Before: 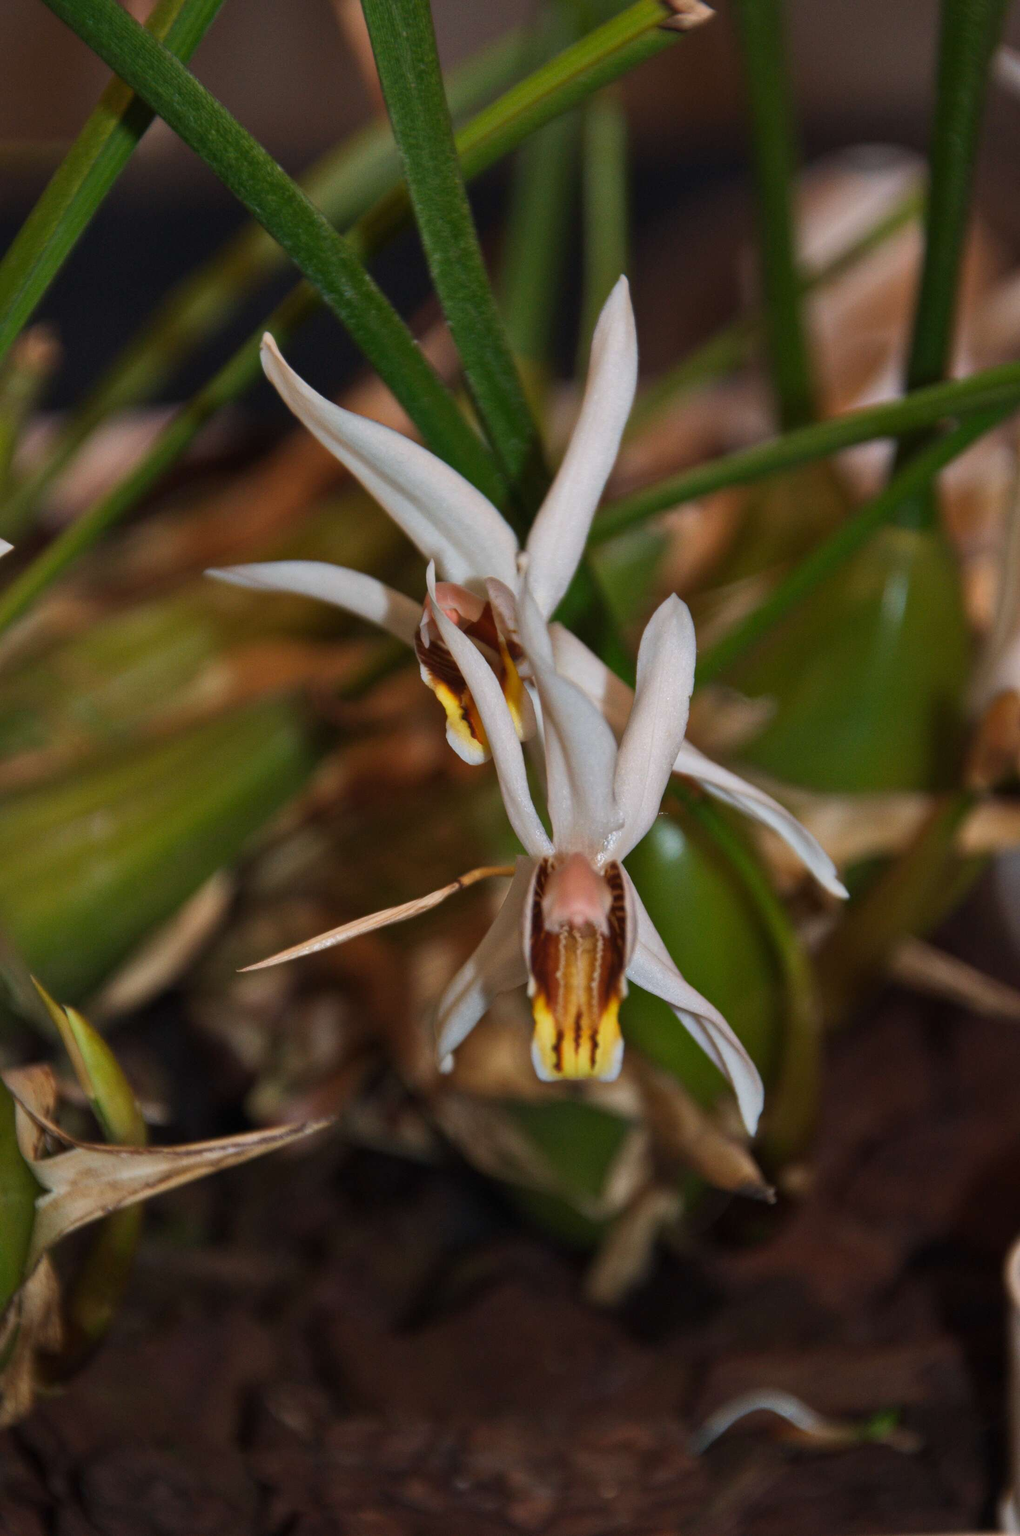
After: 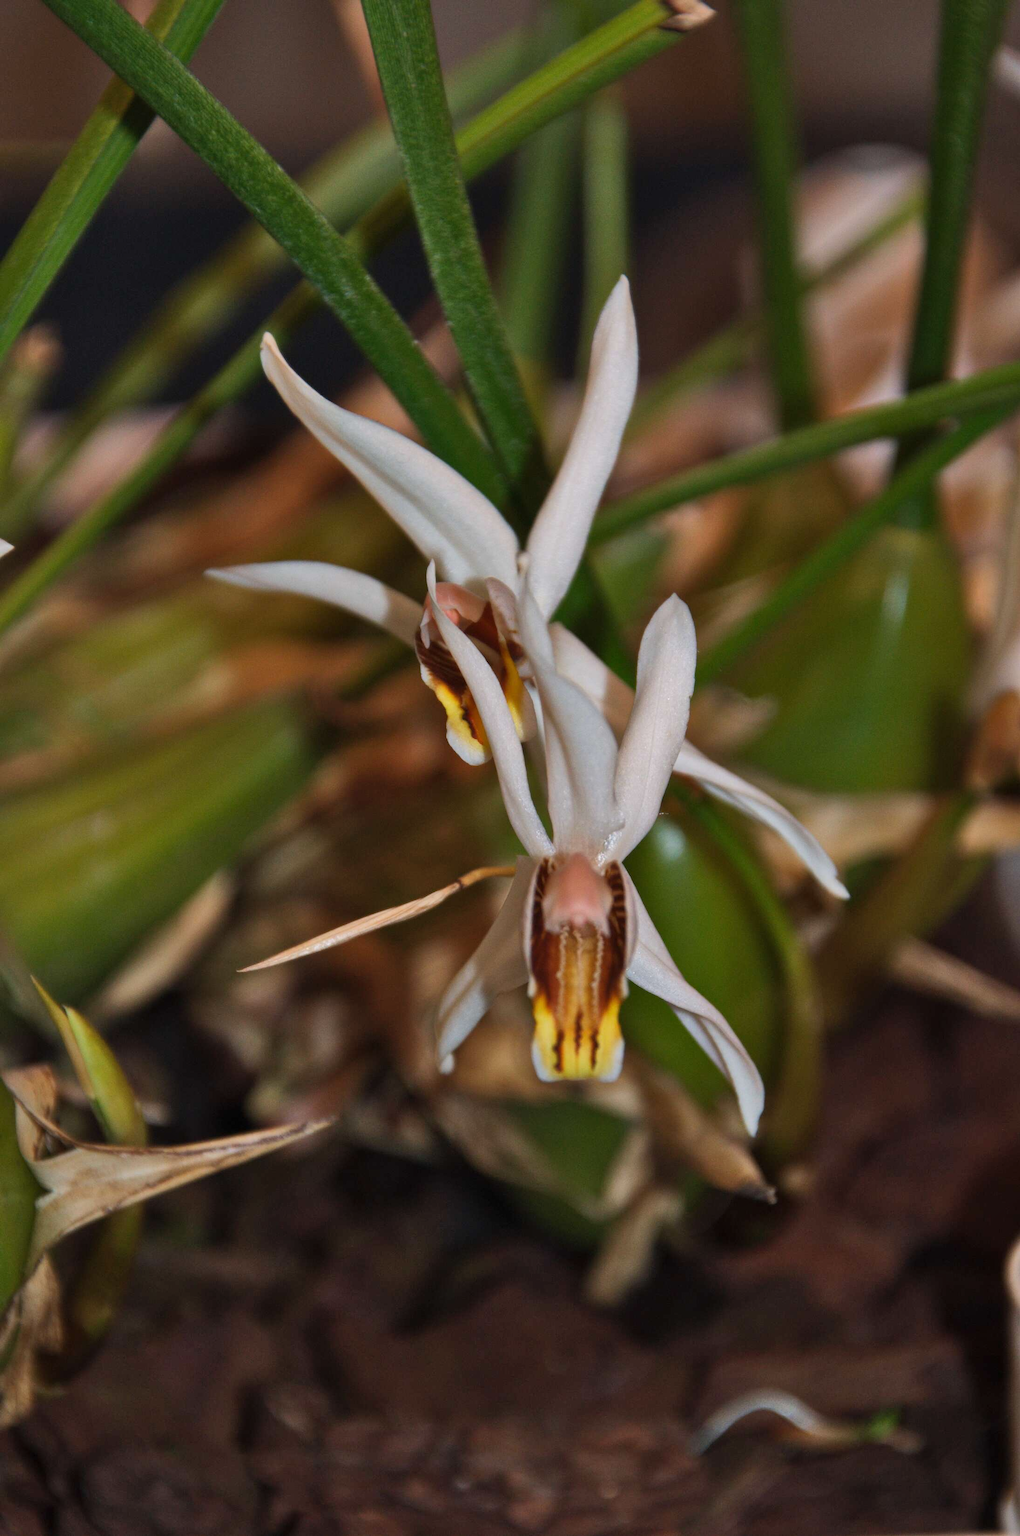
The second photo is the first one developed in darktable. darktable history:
shadows and highlights: shadows 36.15, highlights -26.93, soften with gaussian
